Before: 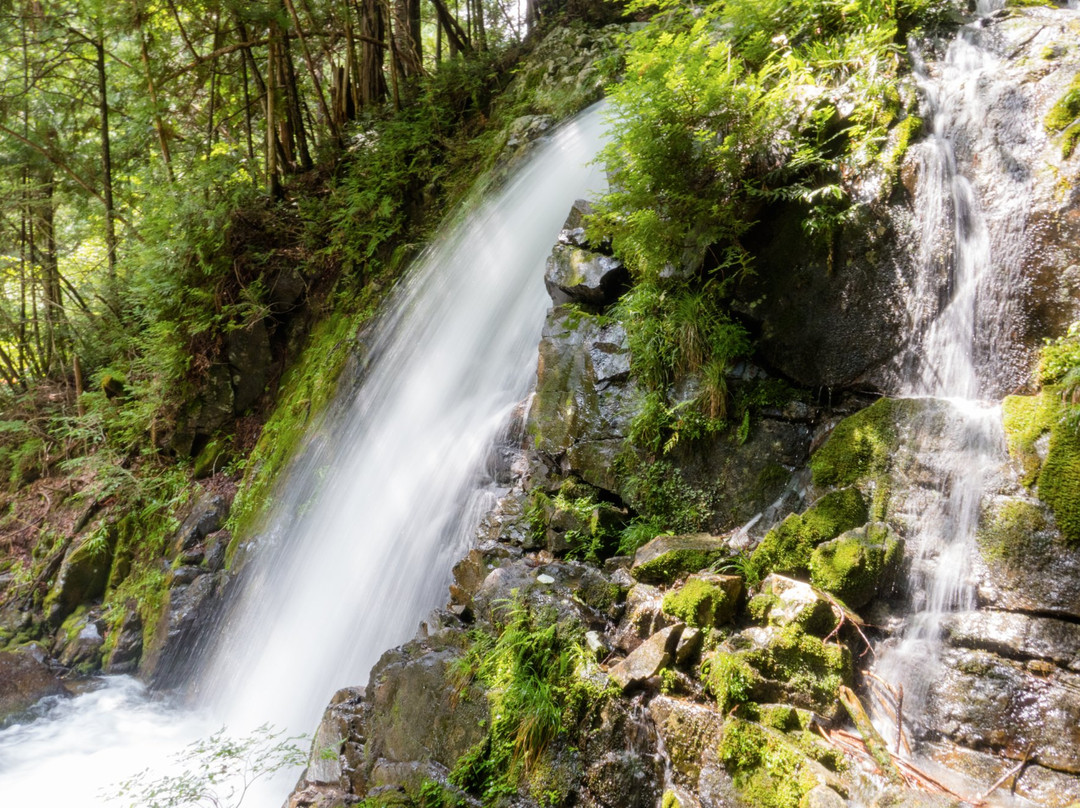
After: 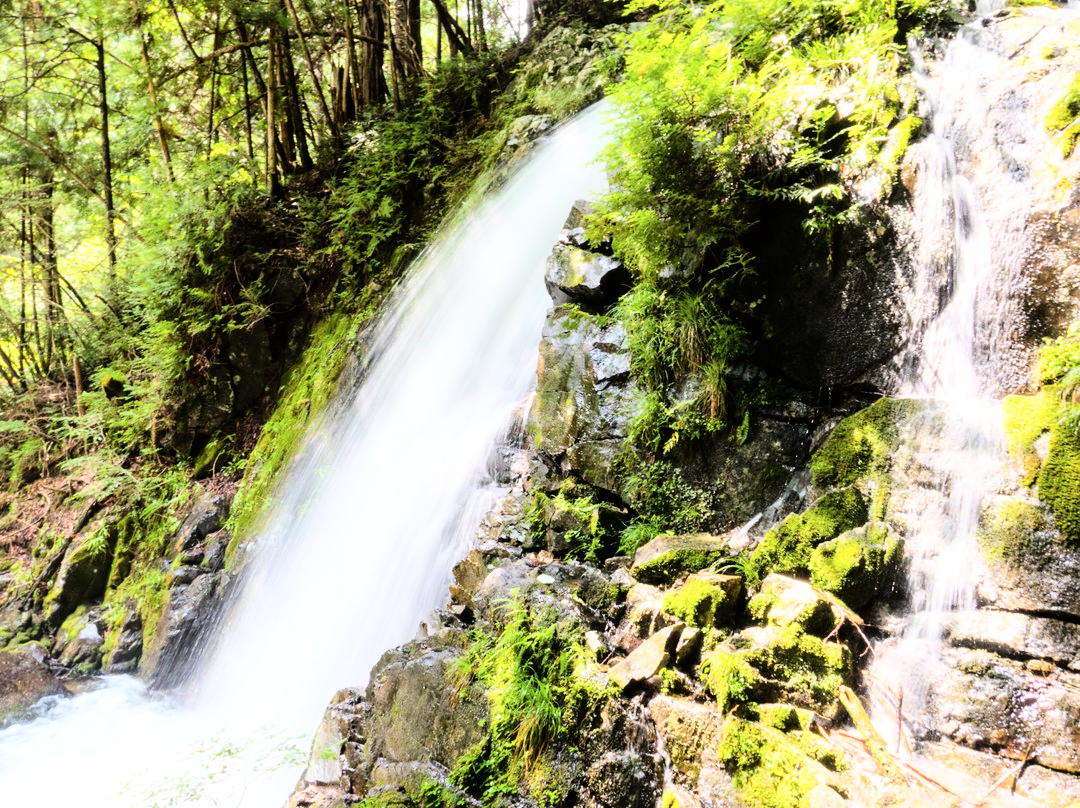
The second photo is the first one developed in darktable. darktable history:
base curve: curves: ch0 [(0, 0) (0, 0) (0.002, 0.001) (0.008, 0.003) (0.019, 0.011) (0.037, 0.037) (0.064, 0.11) (0.102, 0.232) (0.152, 0.379) (0.216, 0.524) (0.296, 0.665) (0.394, 0.789) (0.512, 0.881) (0.651, 0.945) (0.813, 0.986) (1, 1)]
